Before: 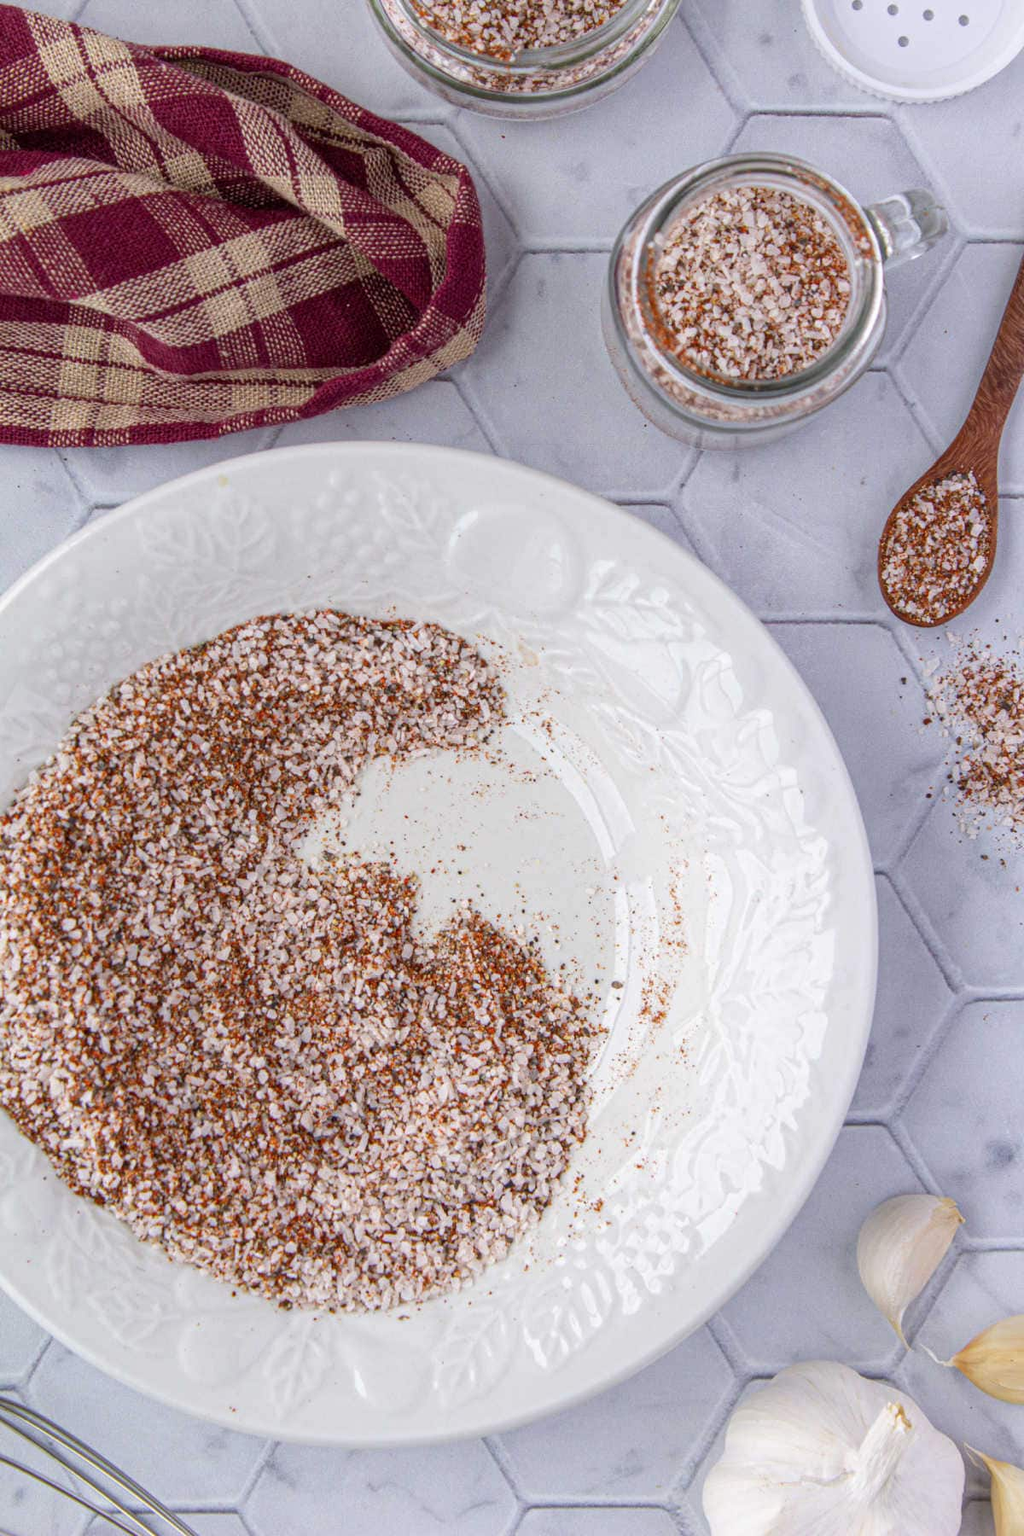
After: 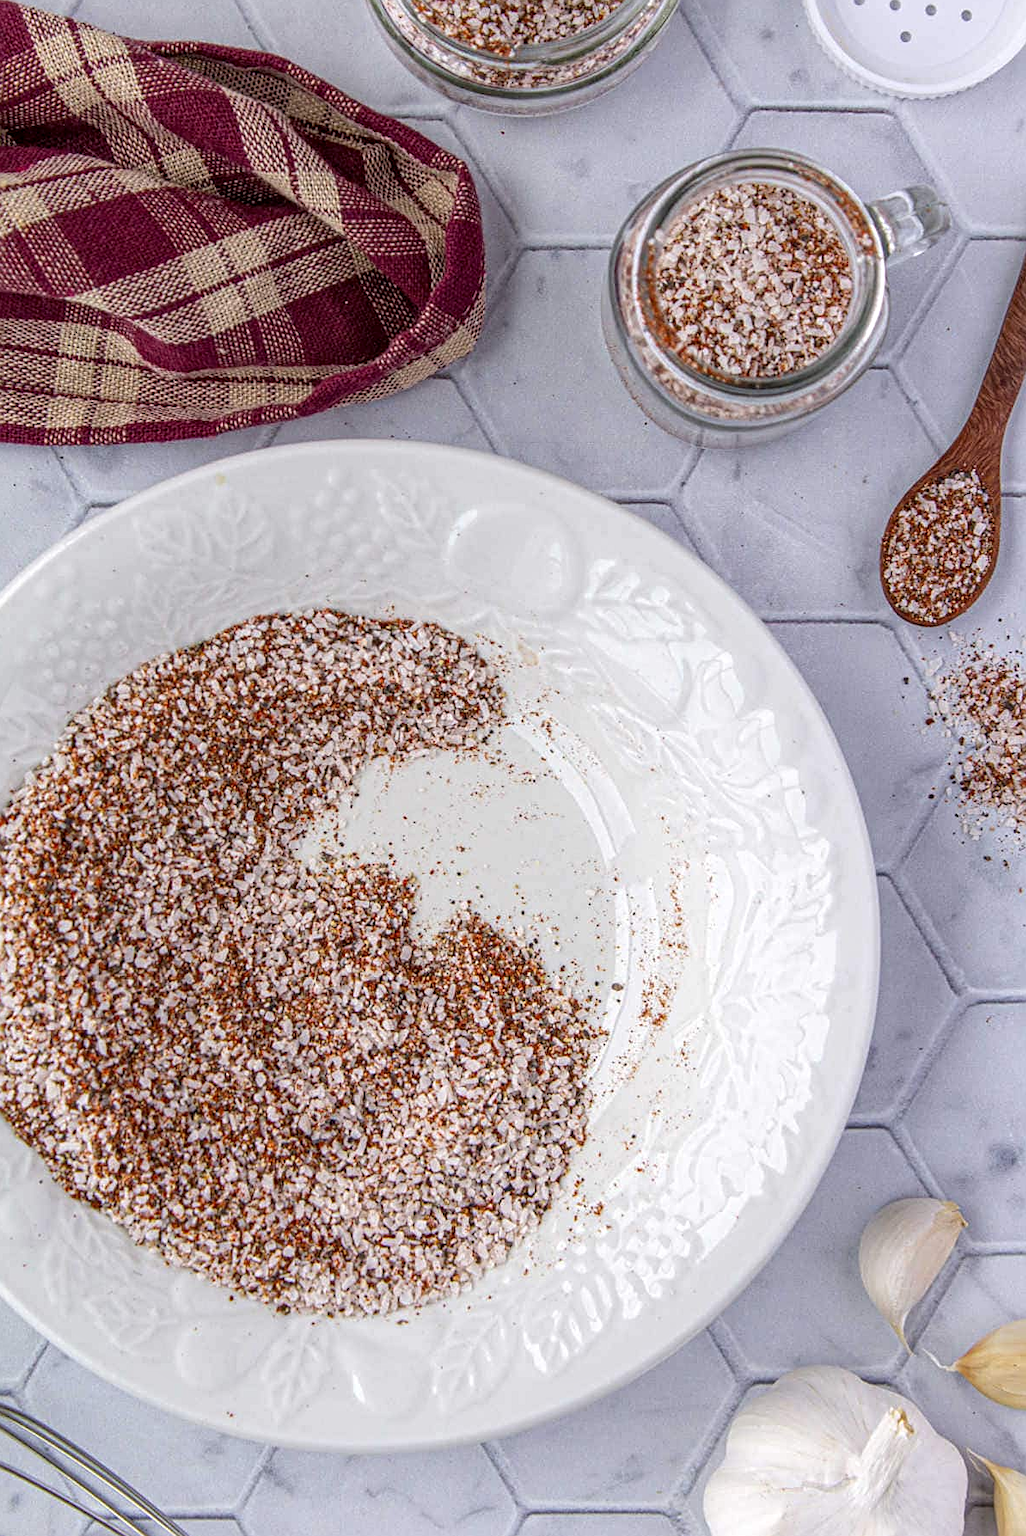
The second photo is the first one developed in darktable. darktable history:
crop and rotate: left 0.488%, top 0.342%, bottom 0.346%
local contrast: on, module defaults
sharpen: on, module defaults
